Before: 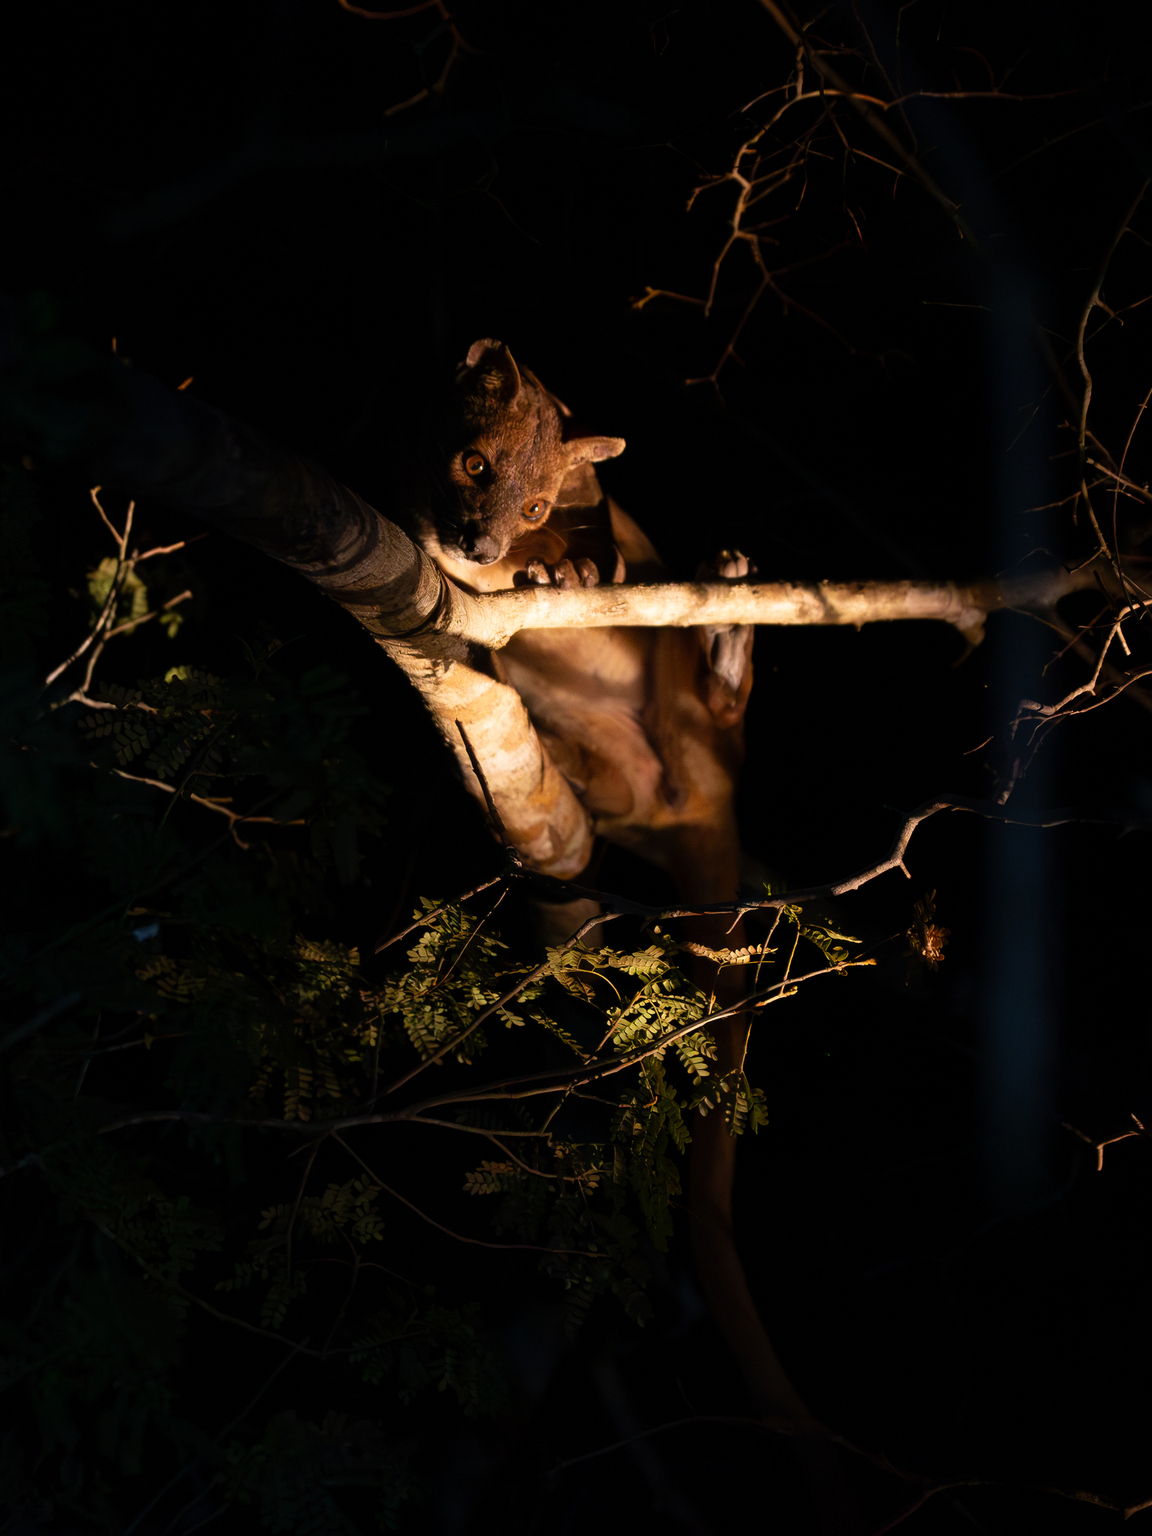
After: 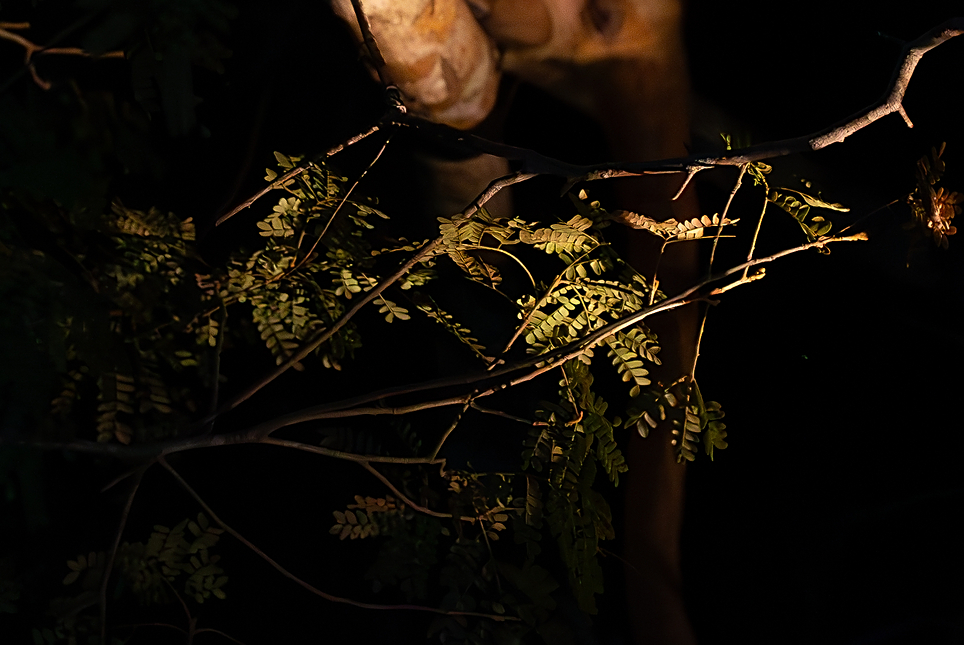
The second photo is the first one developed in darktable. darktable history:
crop: left 18.224%, top 50.84%, right 17.504%, bottom 16.904%
sharpen: on, module defaults
